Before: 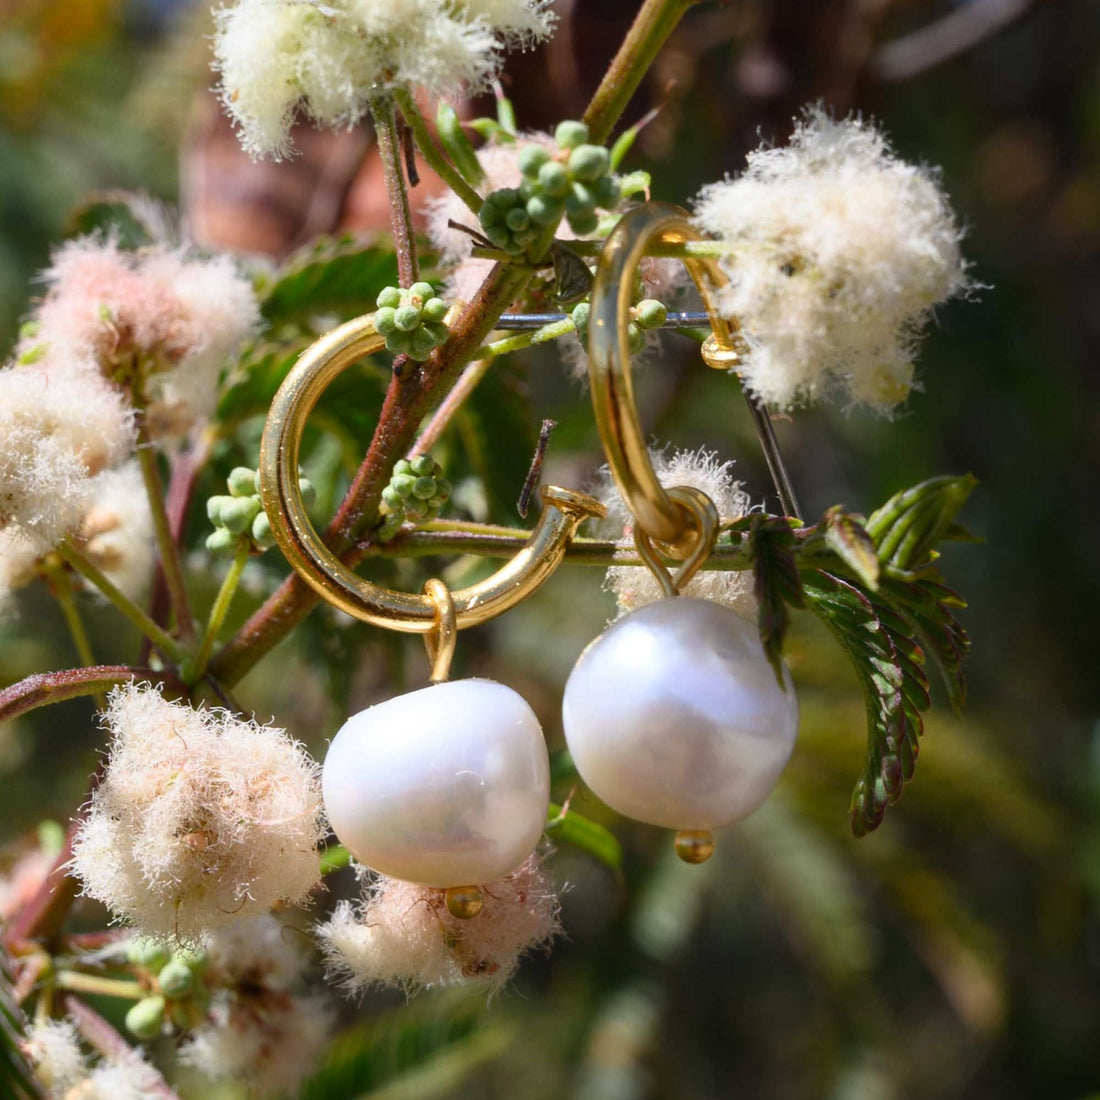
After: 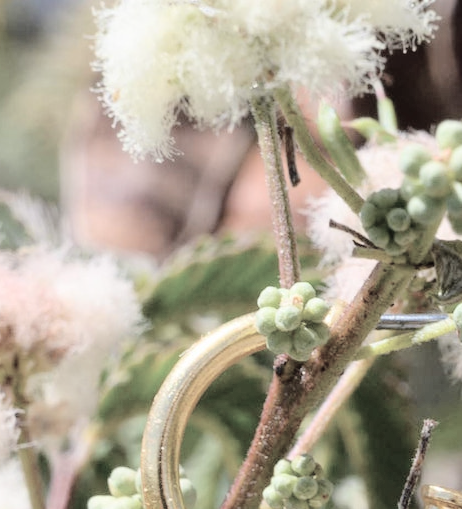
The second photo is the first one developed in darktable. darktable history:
contrast brightness saturation: brightness 0.18, saturation -0.494
crop and rotate: left 10.881%, top 0.047%, right 47.092%, bottom 53.65%
tone curve: curves: ch0 [(0, 0) (0.003, 0.002) (0.011, 0.007) (0.025, 0.014) (0.044, 0.023) (0.069, 0.033) (0.1, 0.052) (0.136, 0.081) (0.177, 0.134) (0.224, 0.205) (0.277, 0.296) (0.335, 0.401) (0.399, 0.501) (0.468, 0.589) (0.543, 0.658) (0.623, 0.738) (0.709, 0.804) (0.801, 0.871) (0.898, 0.93) (1, 1)], color space Lab, independent channels, preserve colors none
